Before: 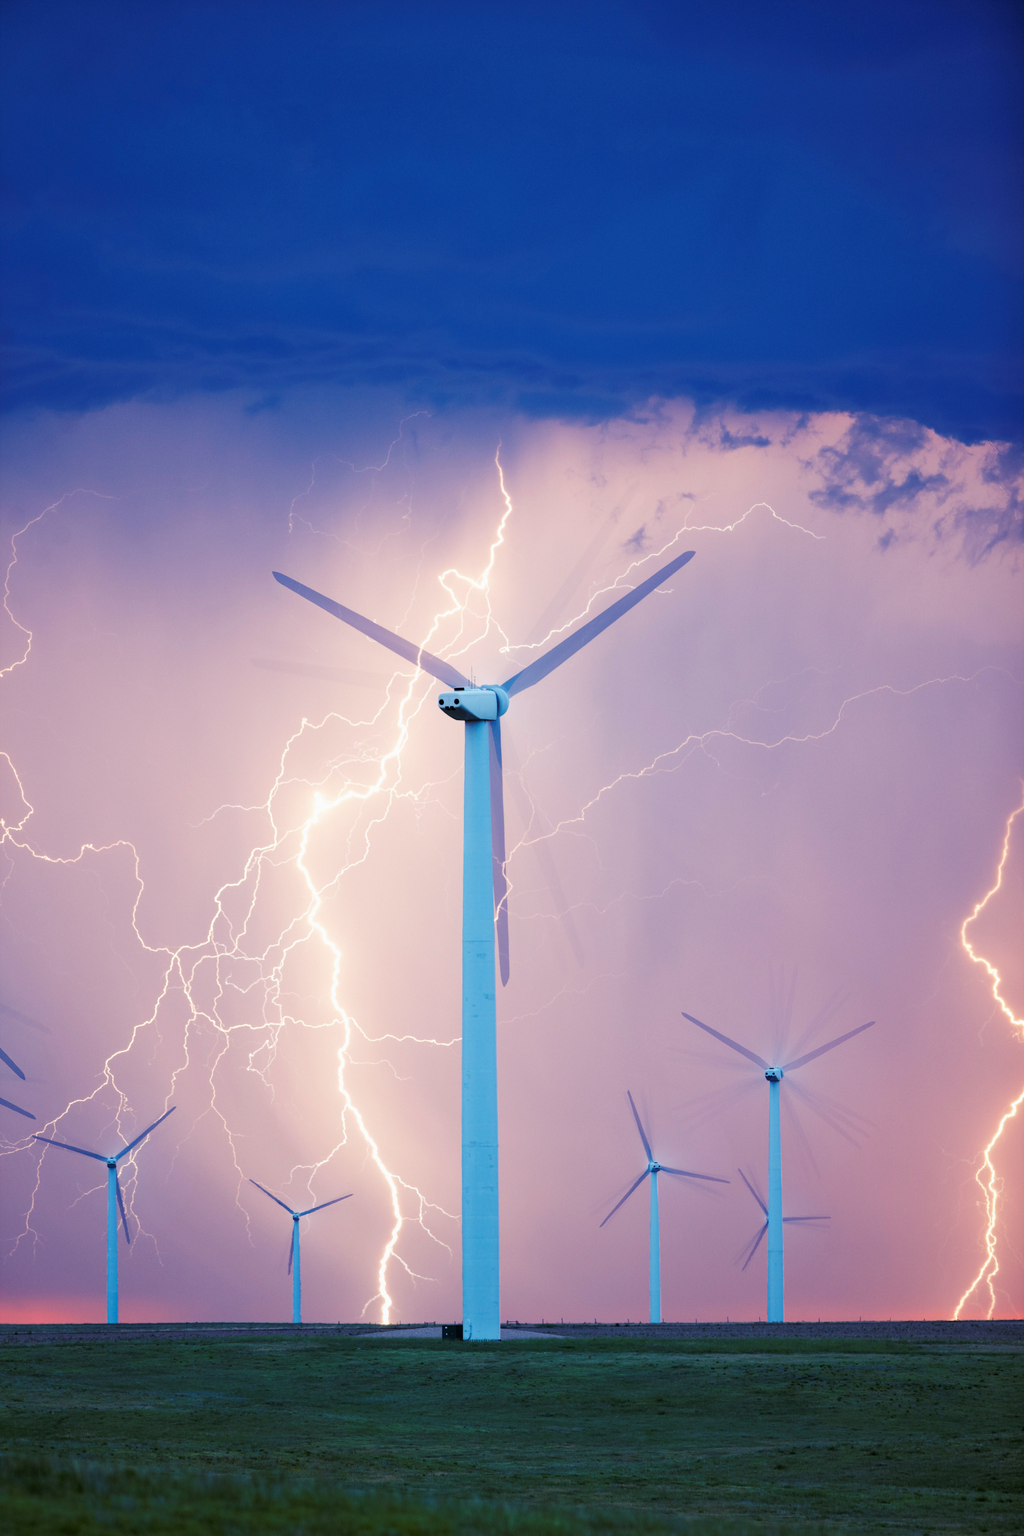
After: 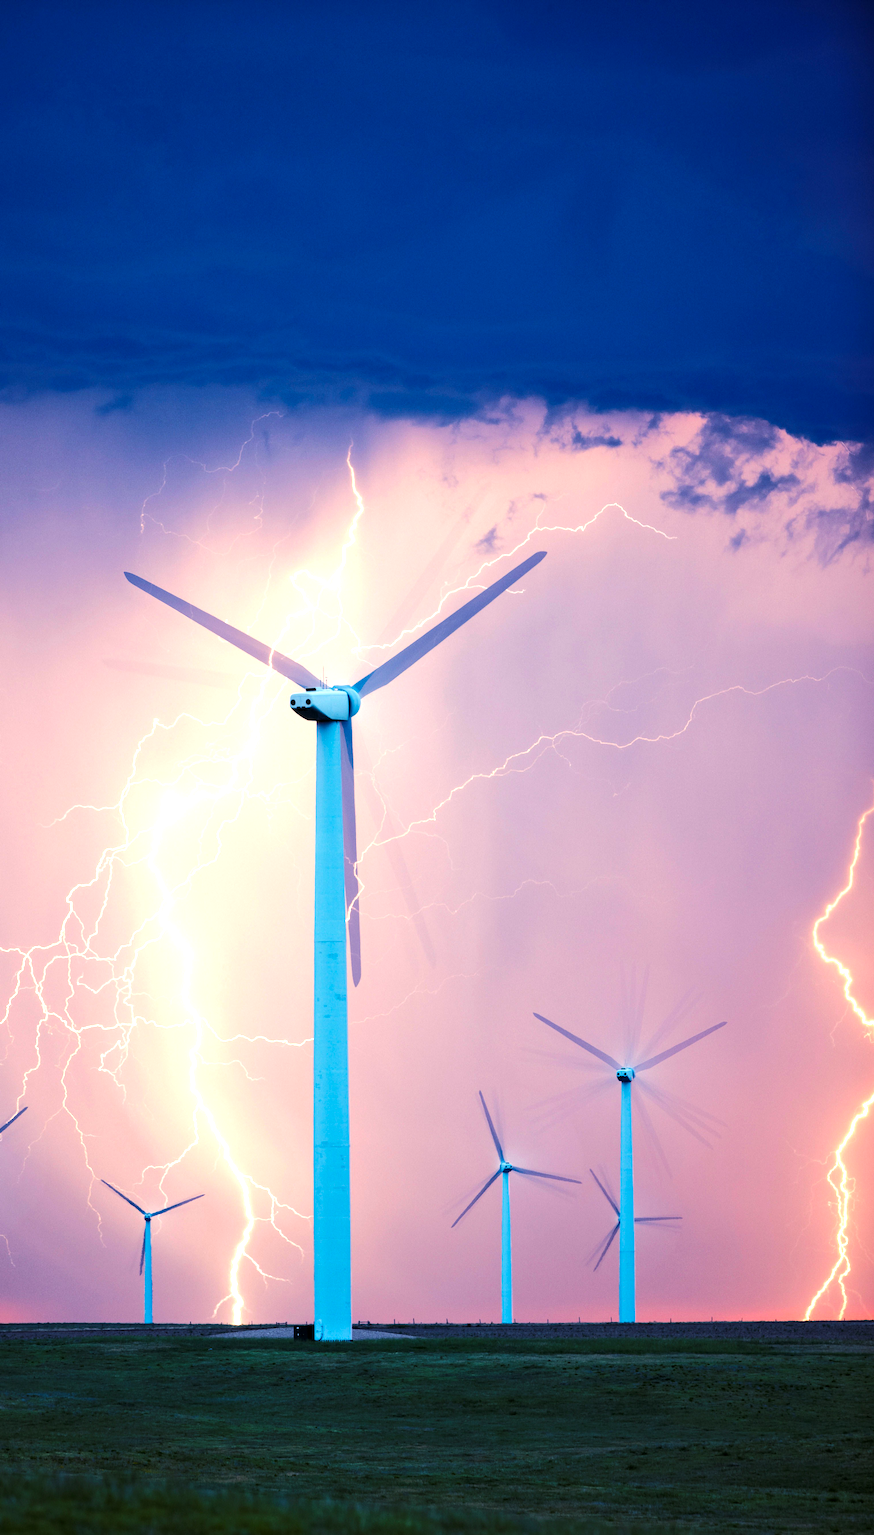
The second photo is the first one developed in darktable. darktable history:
color balance rgb: highlights gain › chroma 3.002%, highlights gain › hue 76.44°, linear chroma grading › global chroma 14.878%, perceptual saturation grading › global saturation 0.766%, perceptual brilliance grading › highlights 18.364%, perceptual brilliance grading › mid-tones 32.654%, perceptual brilliance grading › shadows -31.421%
contrast equalizer: octaves 7, y [[0.6 ×6], [0.55 ×6], [0 ×6], [0 ×6], [0 ×6]], mix 0.287
crop and rotate: left 14.576%
